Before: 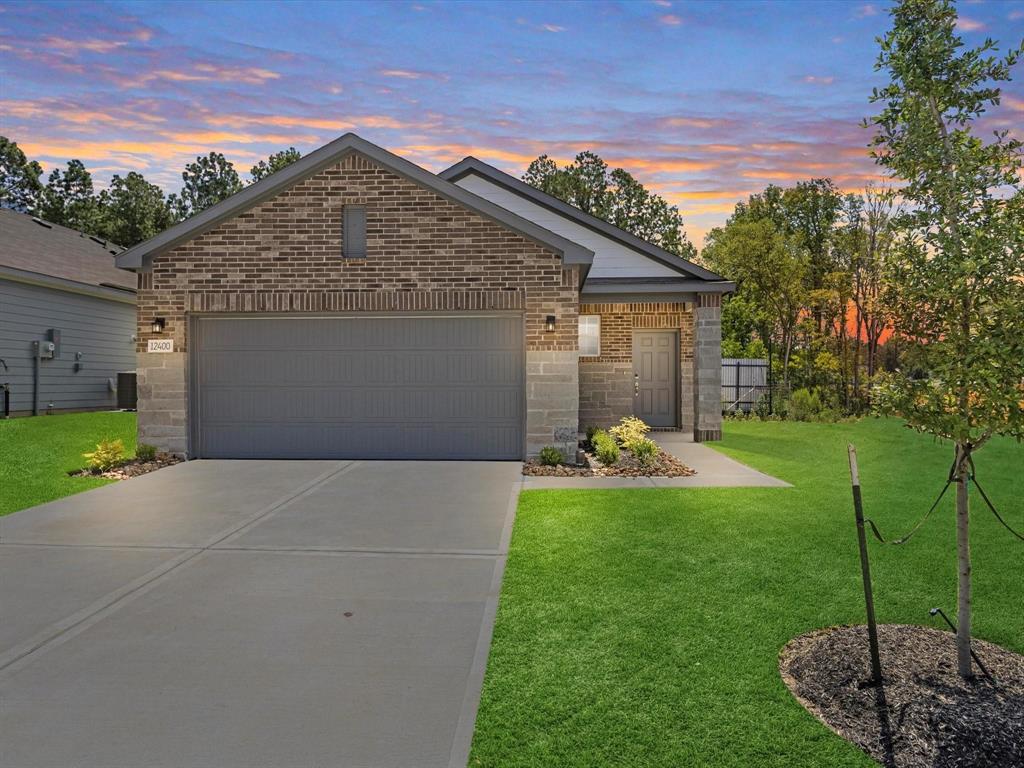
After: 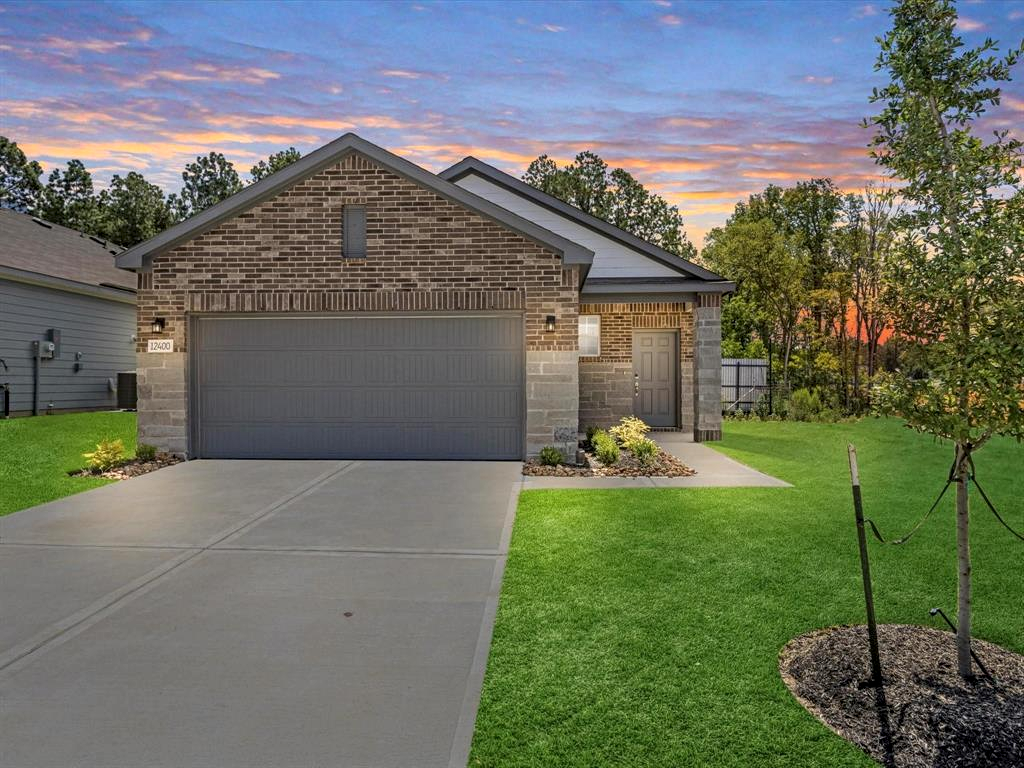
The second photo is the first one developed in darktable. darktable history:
shadows and highlights: shadows -30.64, highlights 29.89
local contrast: on, module defaults
